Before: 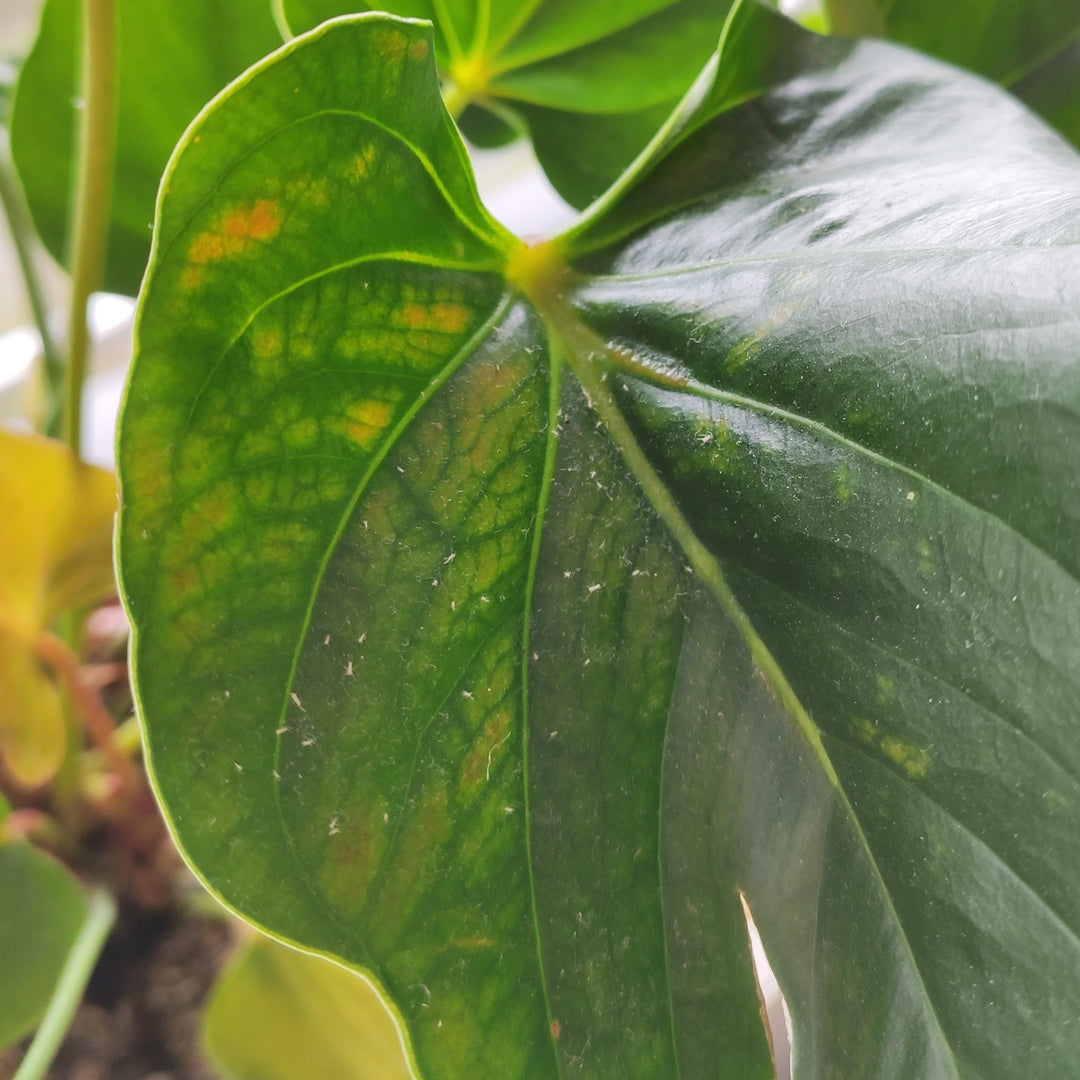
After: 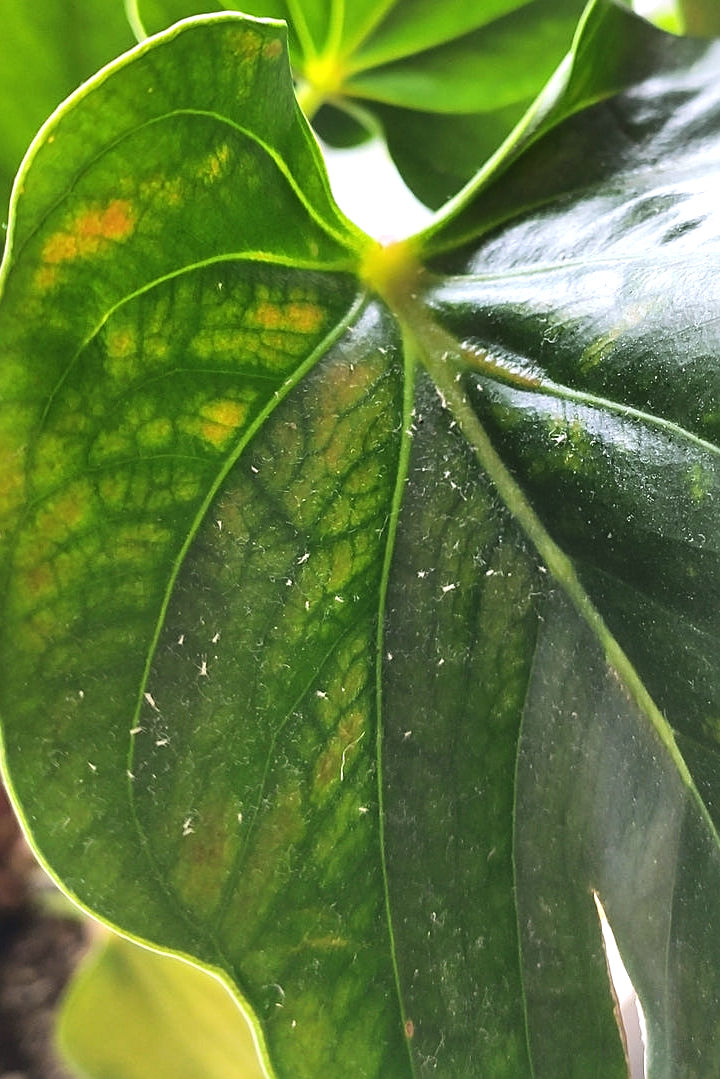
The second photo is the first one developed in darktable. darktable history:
crop and rotate: left 13.537%, right 19.796%
sharpen: on, module defaults
tone equalizer: -8 EV -0.75 EV, -7 EV -0.7 EV, -6 EV -0.6 EV, -5 EV -0.4 EV, -3 EV 0.4 EV, -2 EV 0.6 EV, -1 EV 0.7 EV, +0 EV 0.75 EV, edges refinement/feathering 500, mask exposure compensation -1.57 EV, preserve details no
white balance: red 0.976, blue 1.04
